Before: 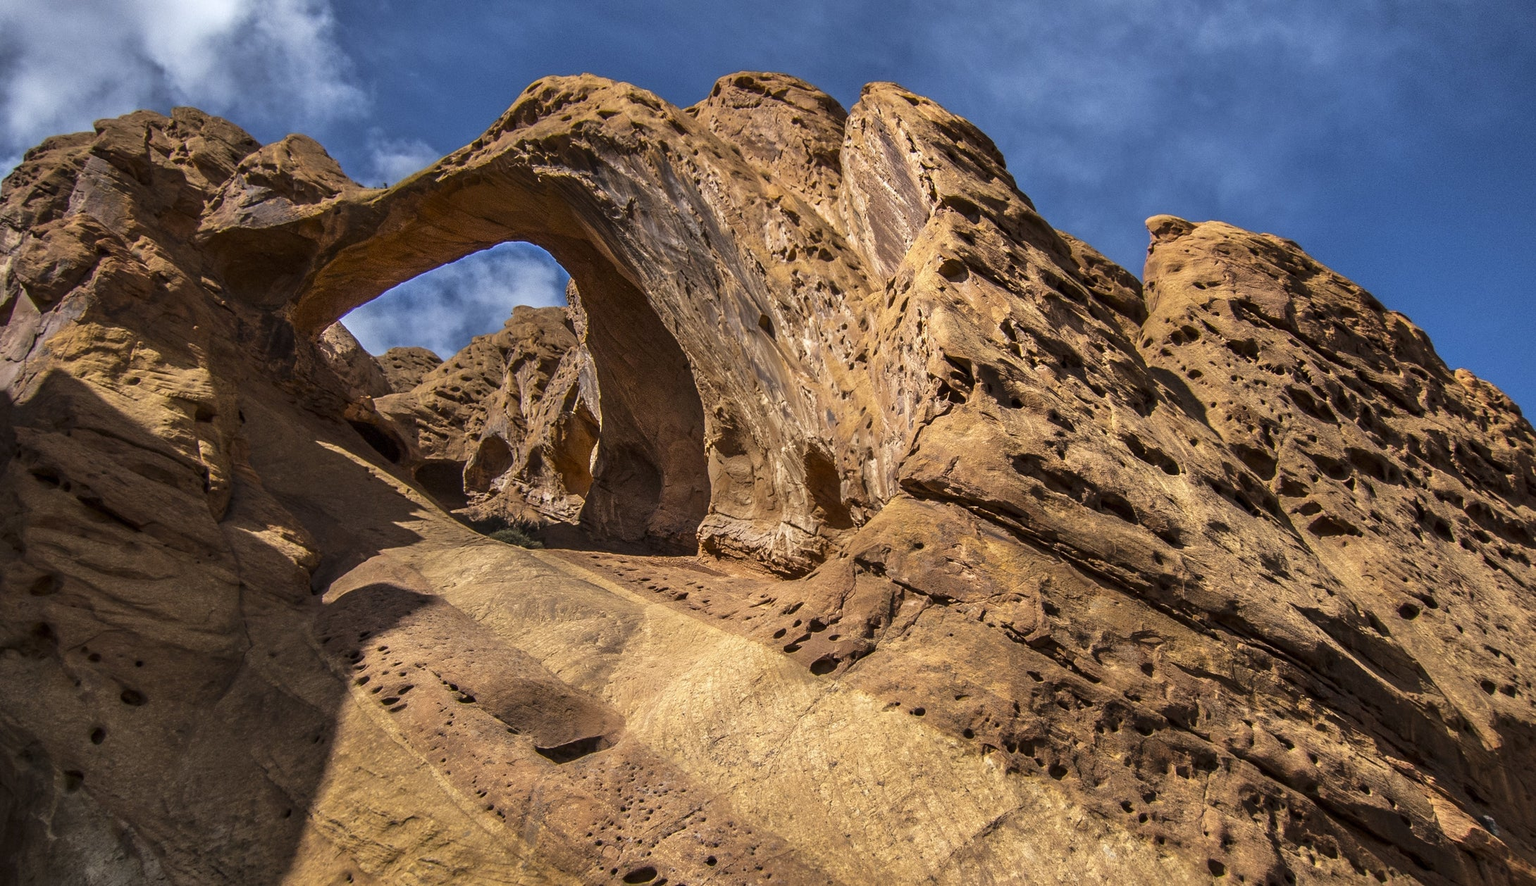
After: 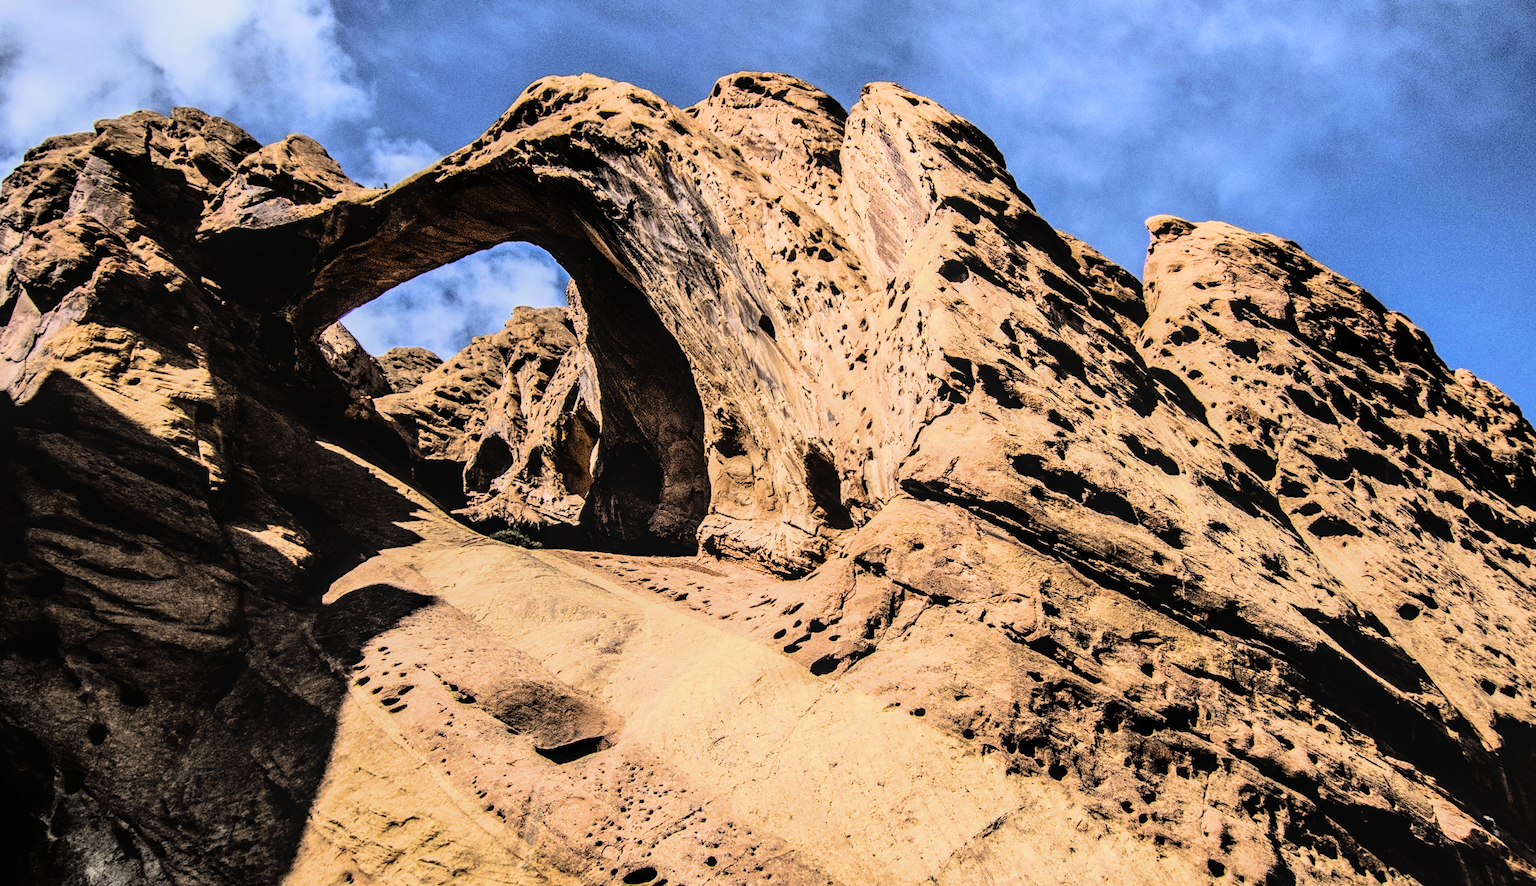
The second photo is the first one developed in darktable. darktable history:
filmic rgb: hardness 4.17, contrast 1.364, color science v6 (2022)
shadows and highlights: radius 125.46, shadows 21.19, highlights -21.19, low approximation 0.01
local contrast: on, module defaults
rgb curve: curves: ch0 [(0, 0) (0.21, 0.15) (0.24, 0.21) (0.5, 0.75) (0.75, 0.96) (0.89, 0.99) (1, 1)]; ch1 [(0, 0.02) (0.21, 0.13) (0.25, 0.2) (0.5, 0.67) (0.75, 0.9) (0.89, 0.97) (1, 1)]; ch2 [(0, 0.02) (0.21, 0.13) (0.25, 0.2) (0.5, 0.67) (0.75, 0.9) (0.89, 0.97) (1, 1)], compensate middle gray true
